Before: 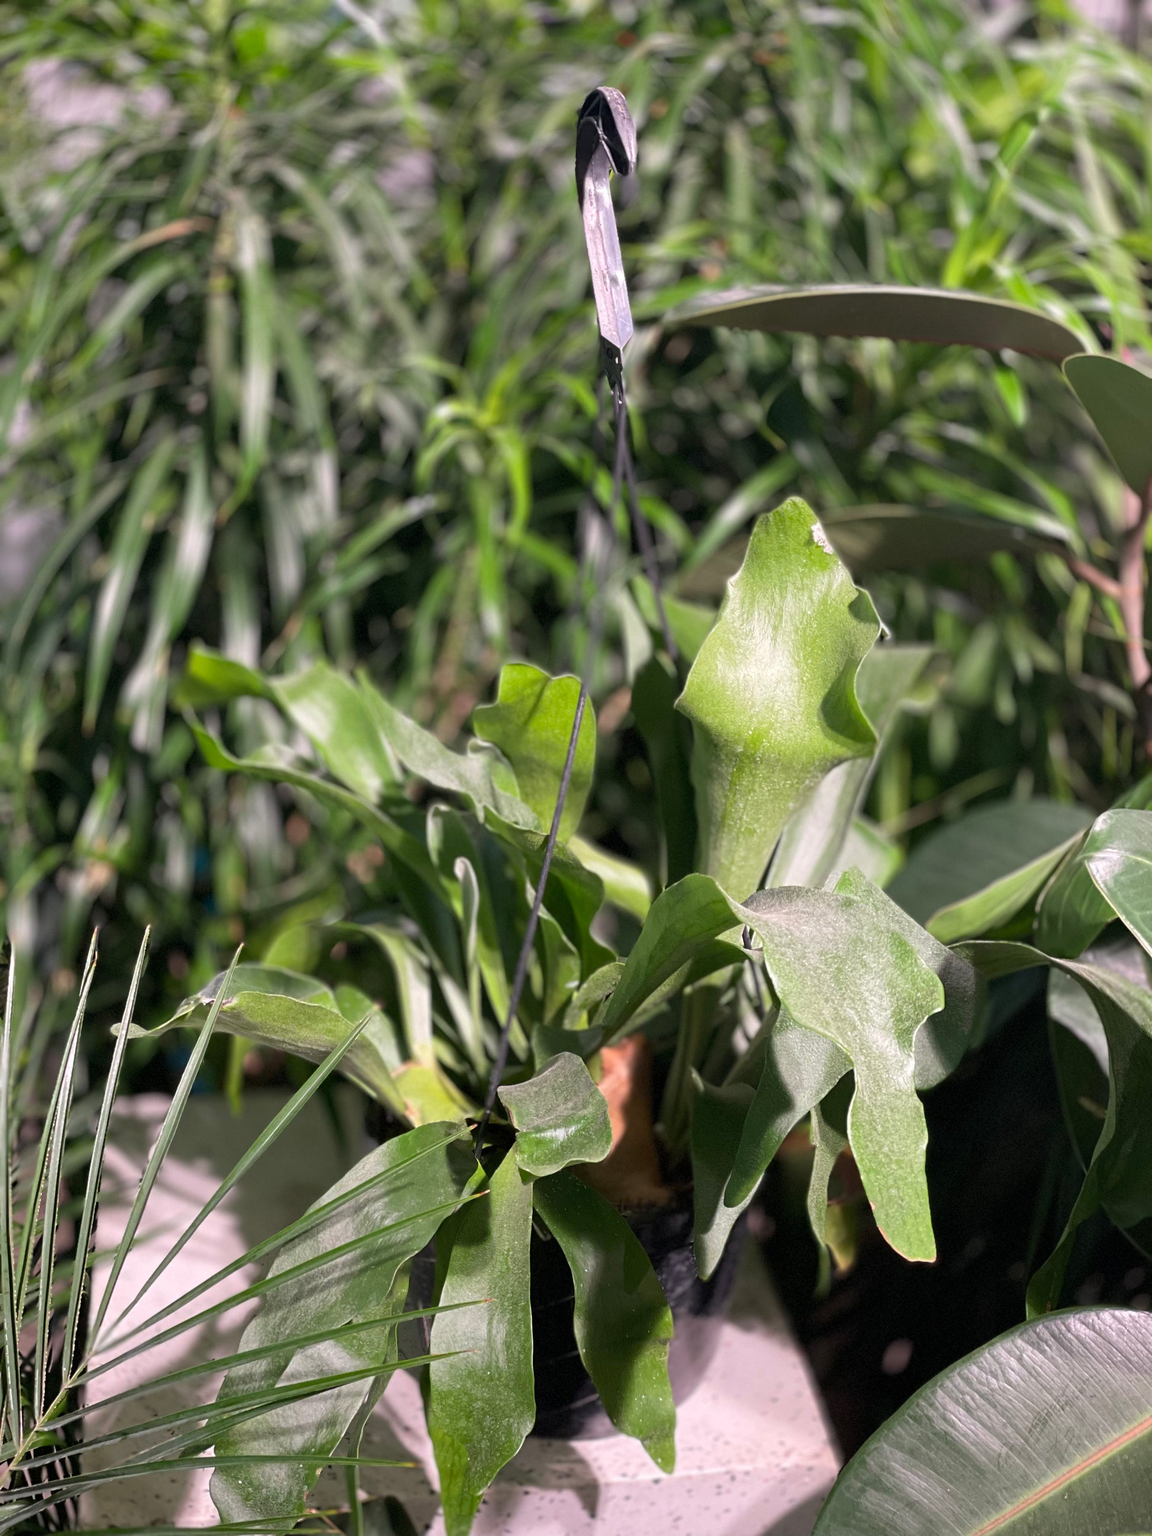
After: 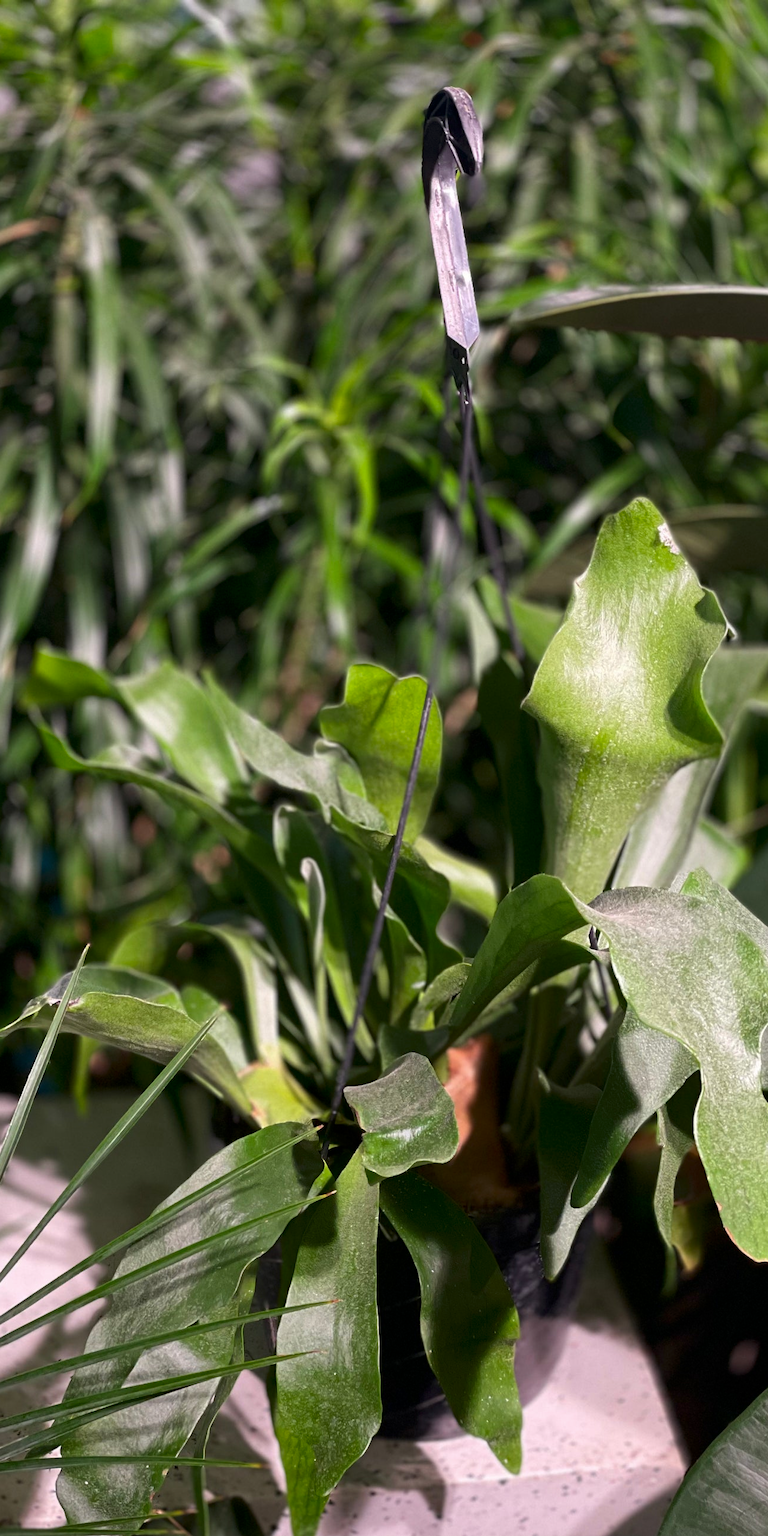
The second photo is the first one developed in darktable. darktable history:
crop and rotate: left 13.409%, right 19.924%
contrast brightness saturation: contrast 0.07, brightness -0.13, saturation 0.06
